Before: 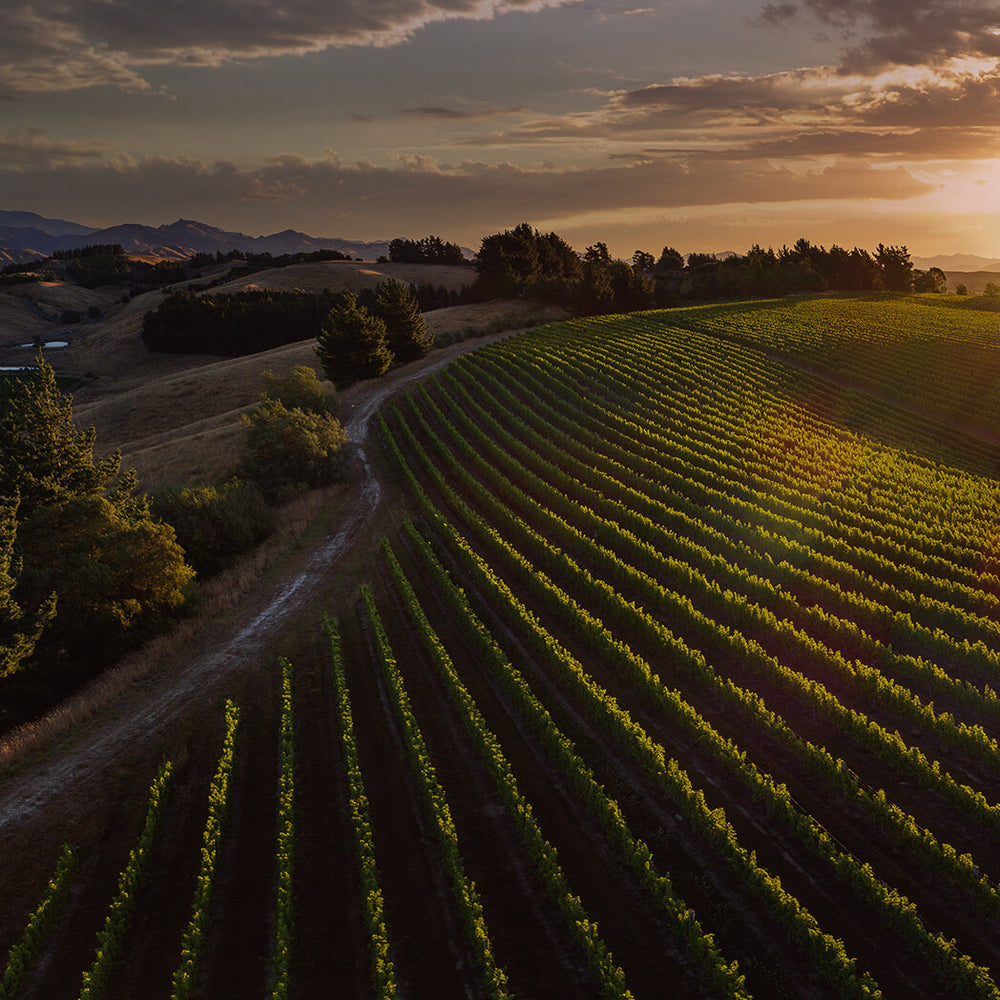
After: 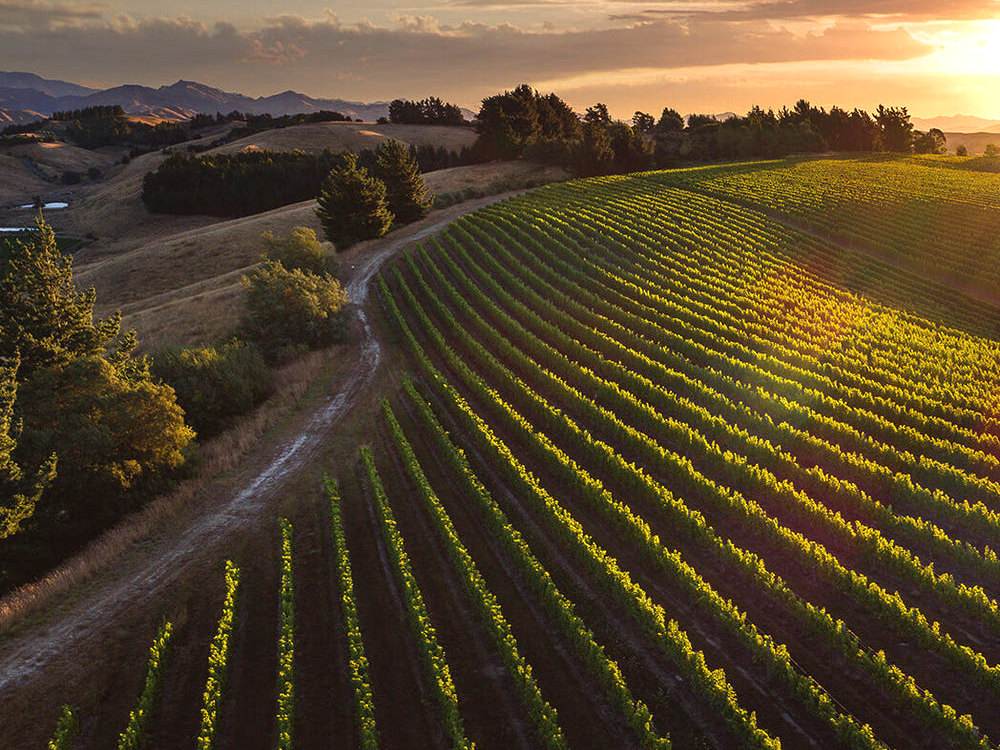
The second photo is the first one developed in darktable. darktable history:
crop: top 13.937%, bottom 10.991%
exposure: black level correction 0, exposure 1.199 EV, compensate highlight preservation false
